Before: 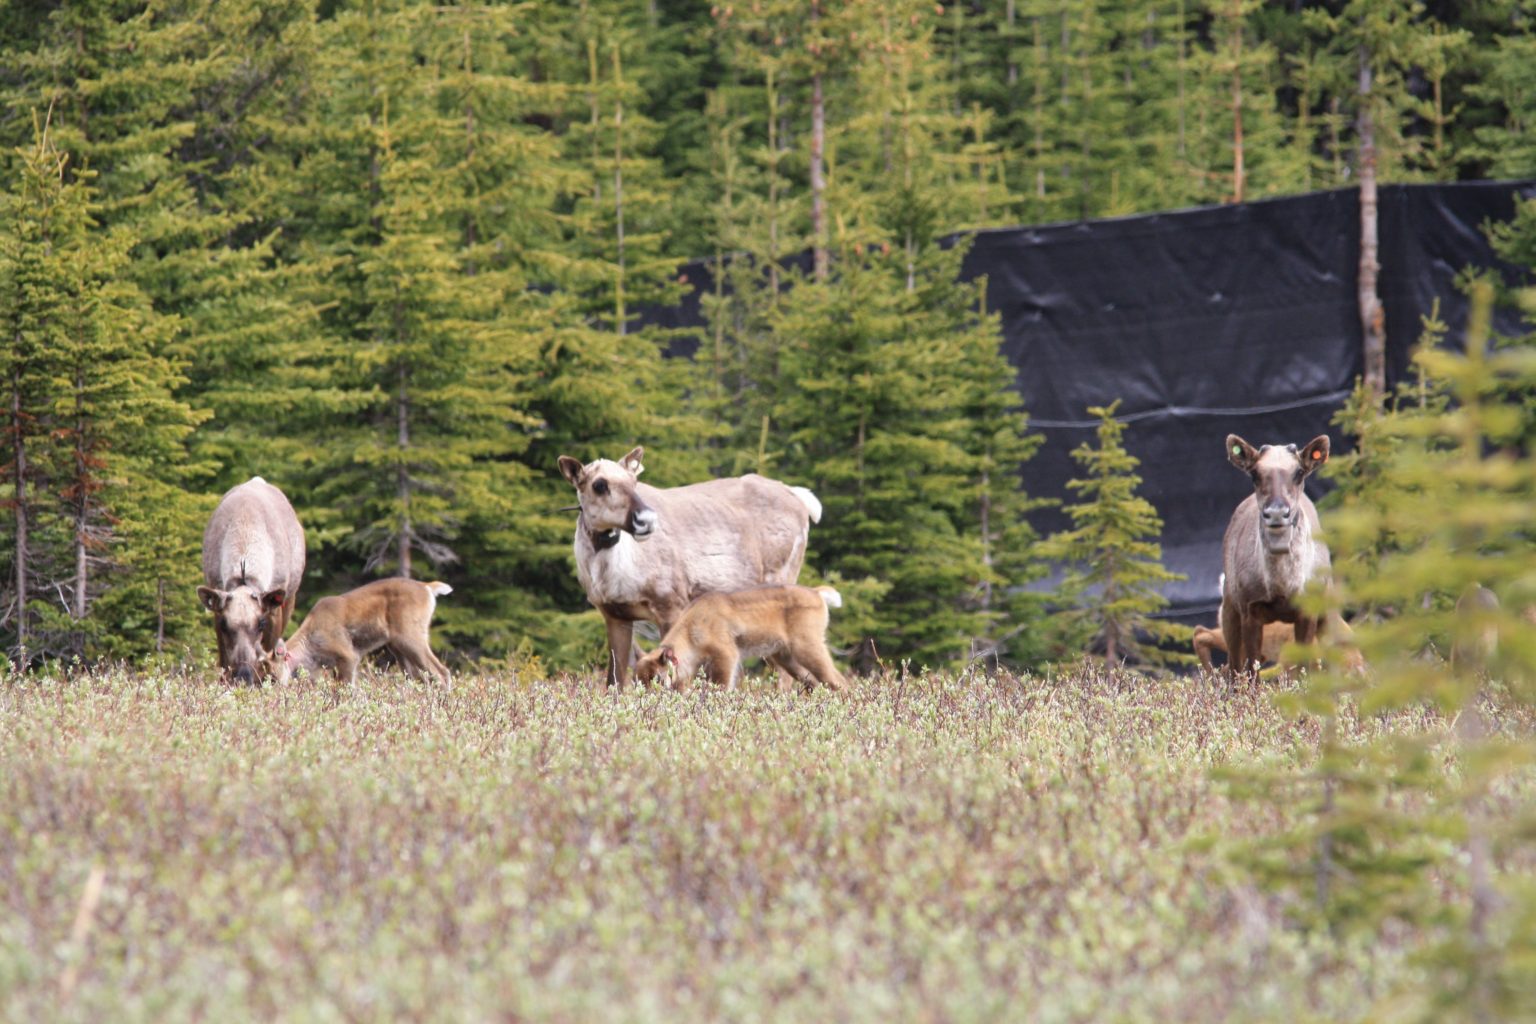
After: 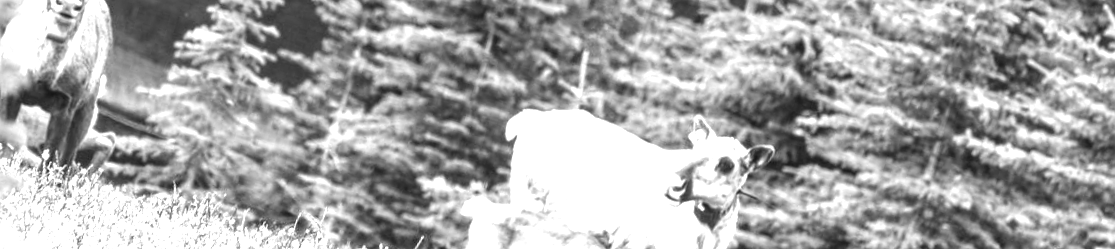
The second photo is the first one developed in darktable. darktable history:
crop and rotate: angle 16.12°, top 30.835%, bottom 35.653%
color zones: curves: ch0 [(0, 0.5) (0.143, 0.52) (0.286, 0.5) (0.429, 0.5) (0.571, 0.5) (0.714, 0.5) (0.857, 0.5) (1, 0.5)]; ch1 [(0, 0.489) (0.155, 0.45) (0.286, 0.466) (0.429, 0.5) (0.571, 0.5) (0.714, 0.5) (0.857, 0.5) (1, 0.489)]
color balance rgb: linear chroma grading › global chroma 42%, perceptual saturation grading › global saturation 42%, perceptual brilliance grading › global brilliance 25%, global vibrance 33%
exposure: black level correction -0.005, exposure 0.622 EV, compensate highlight preservation false
local contrast: detail 150%
contrast brightness saturation: contrast 0.08, saturation 0.2
monochrome: on, module defaults
